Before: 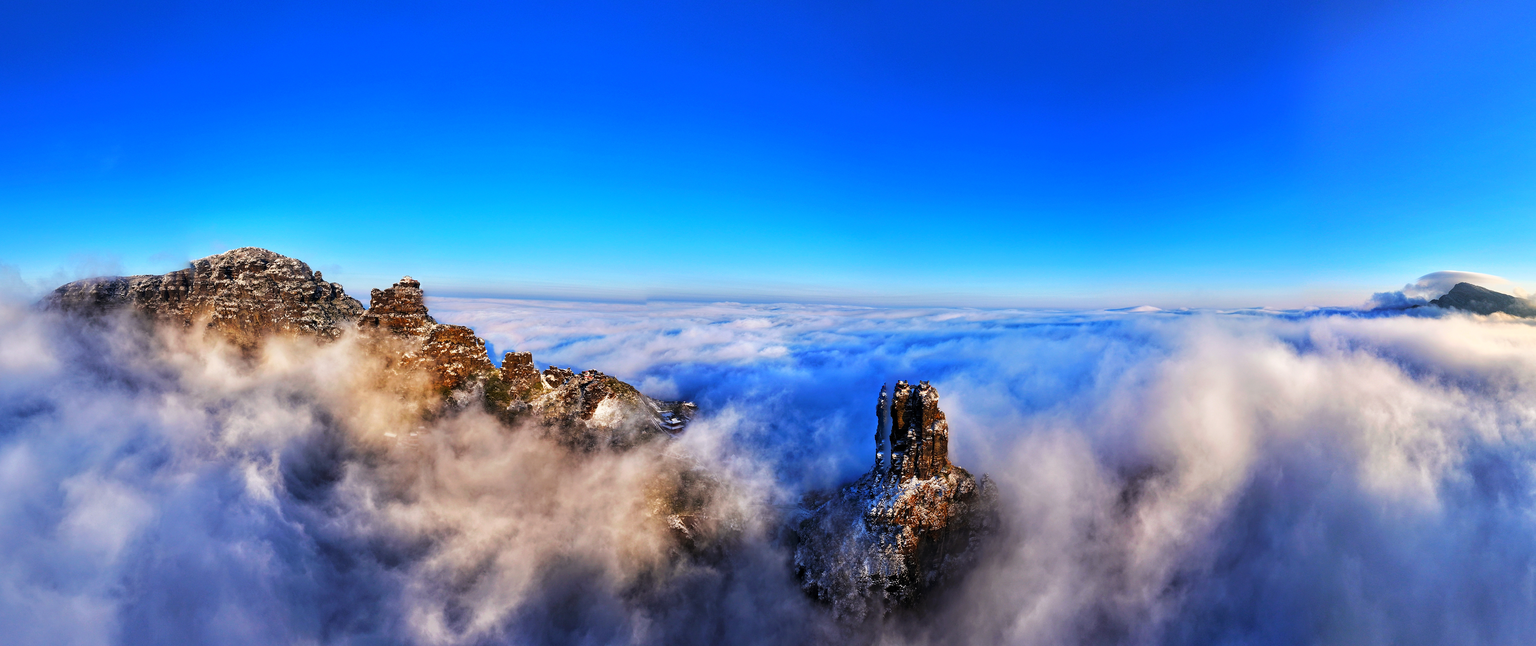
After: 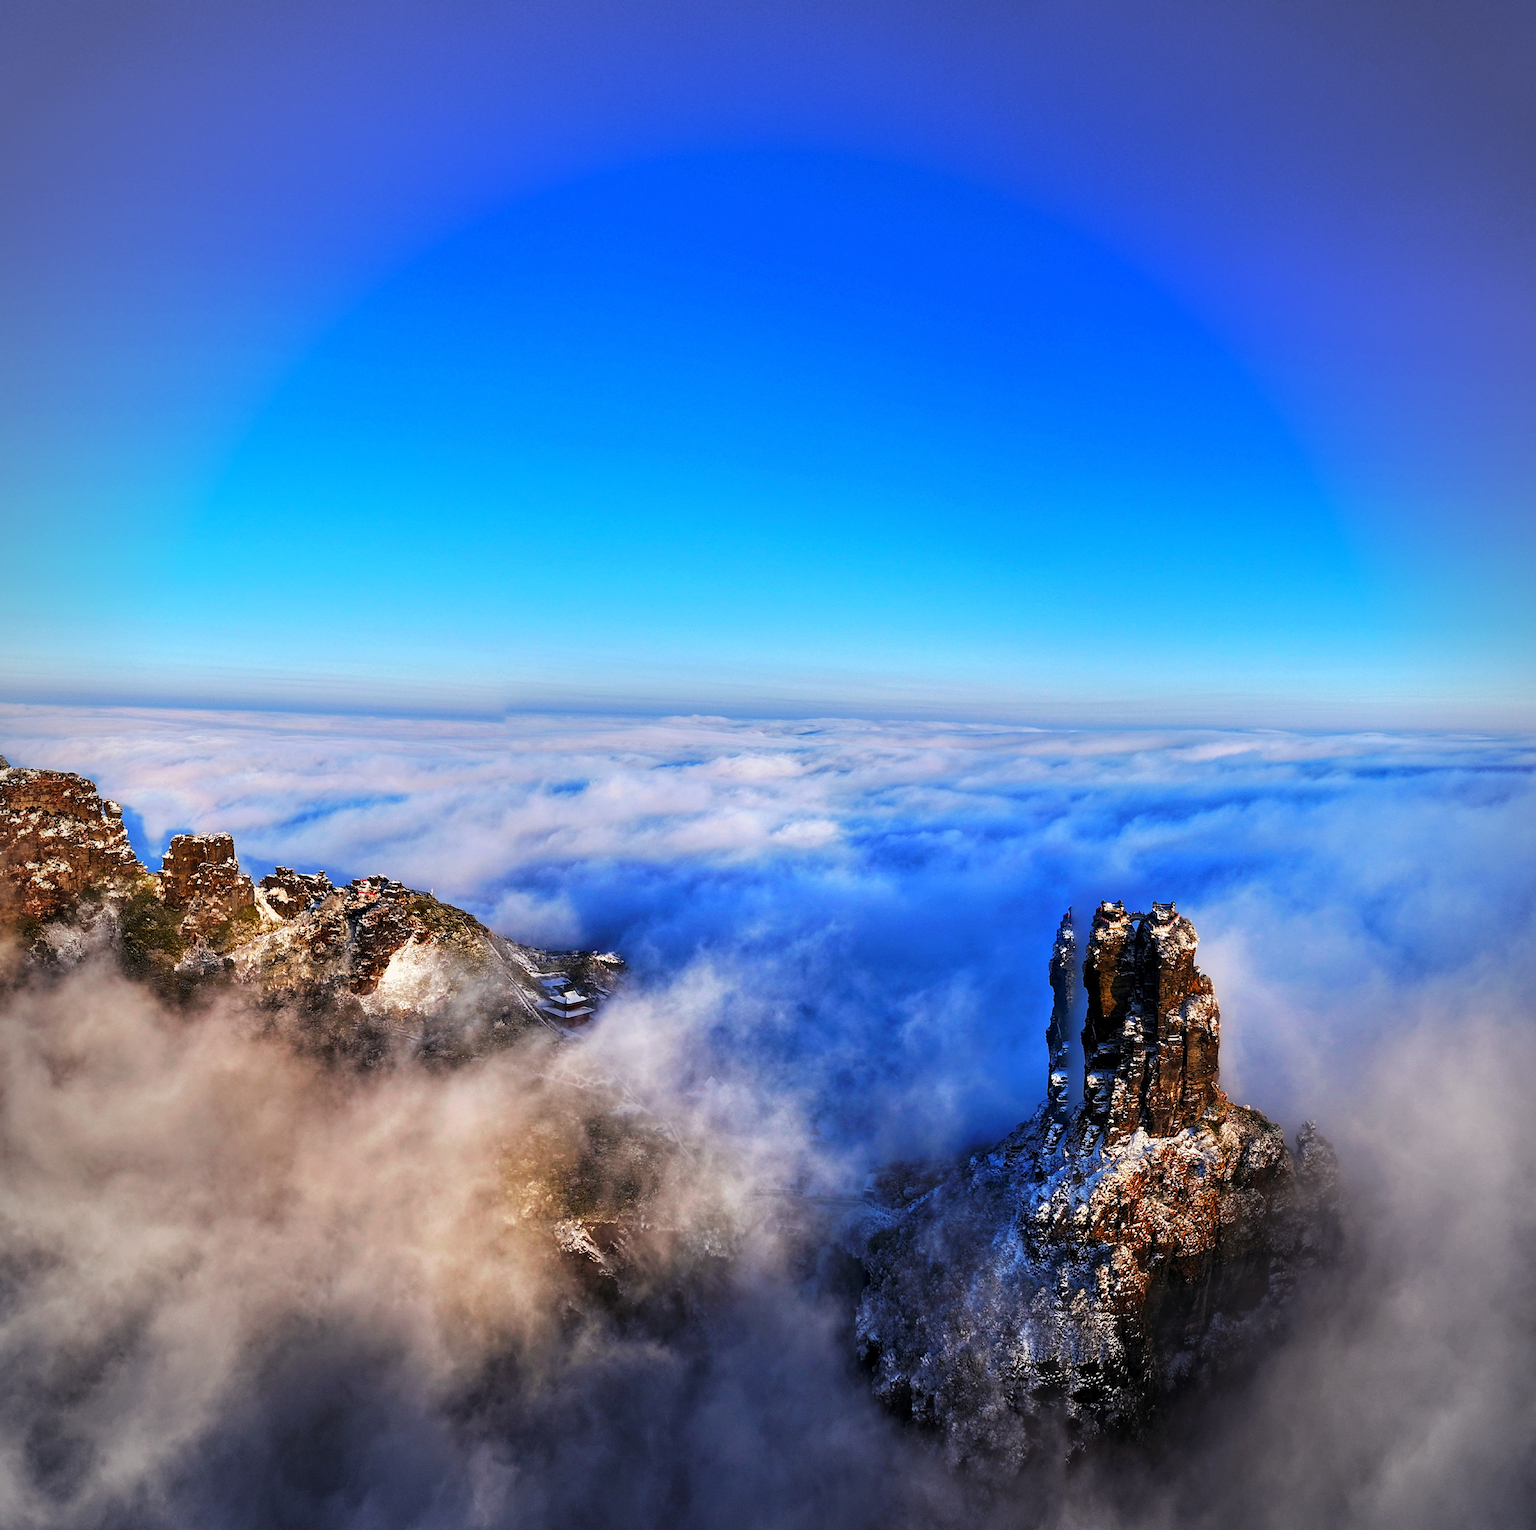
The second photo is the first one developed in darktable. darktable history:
vignetting: automatic ratio true
crop: left 28.226%, right 29.558%
